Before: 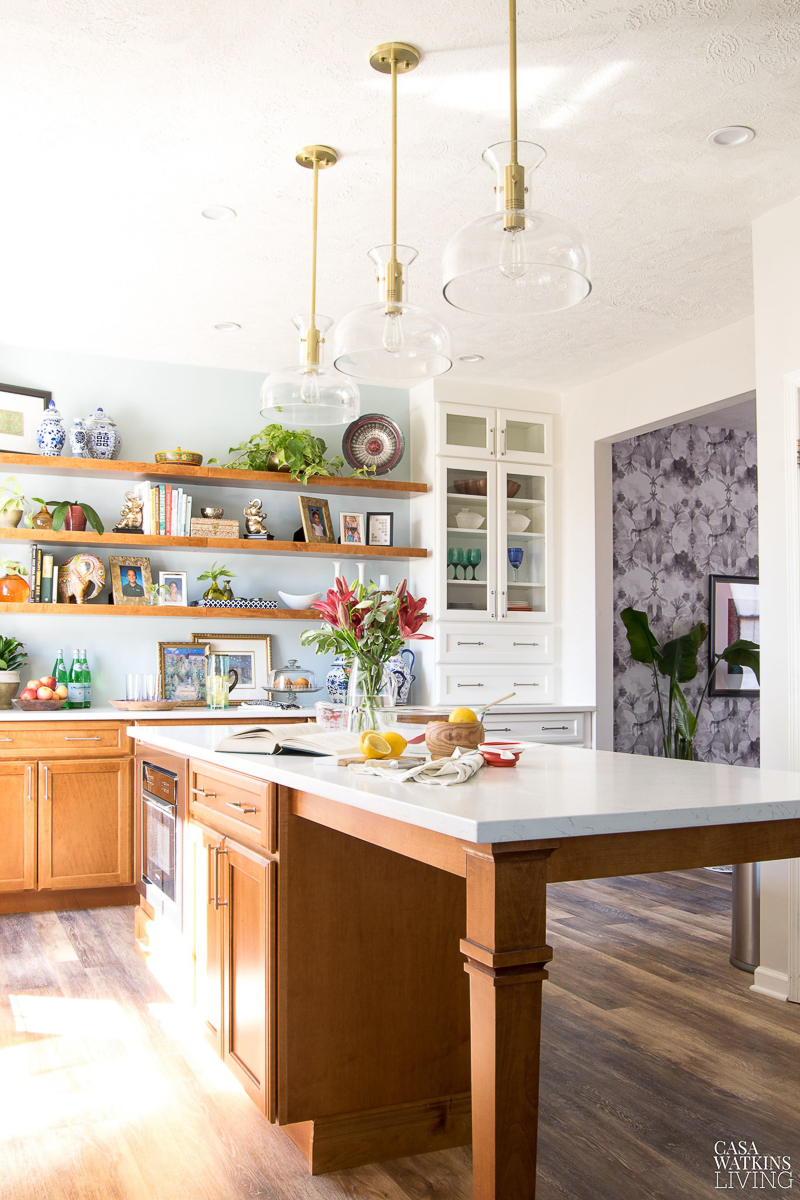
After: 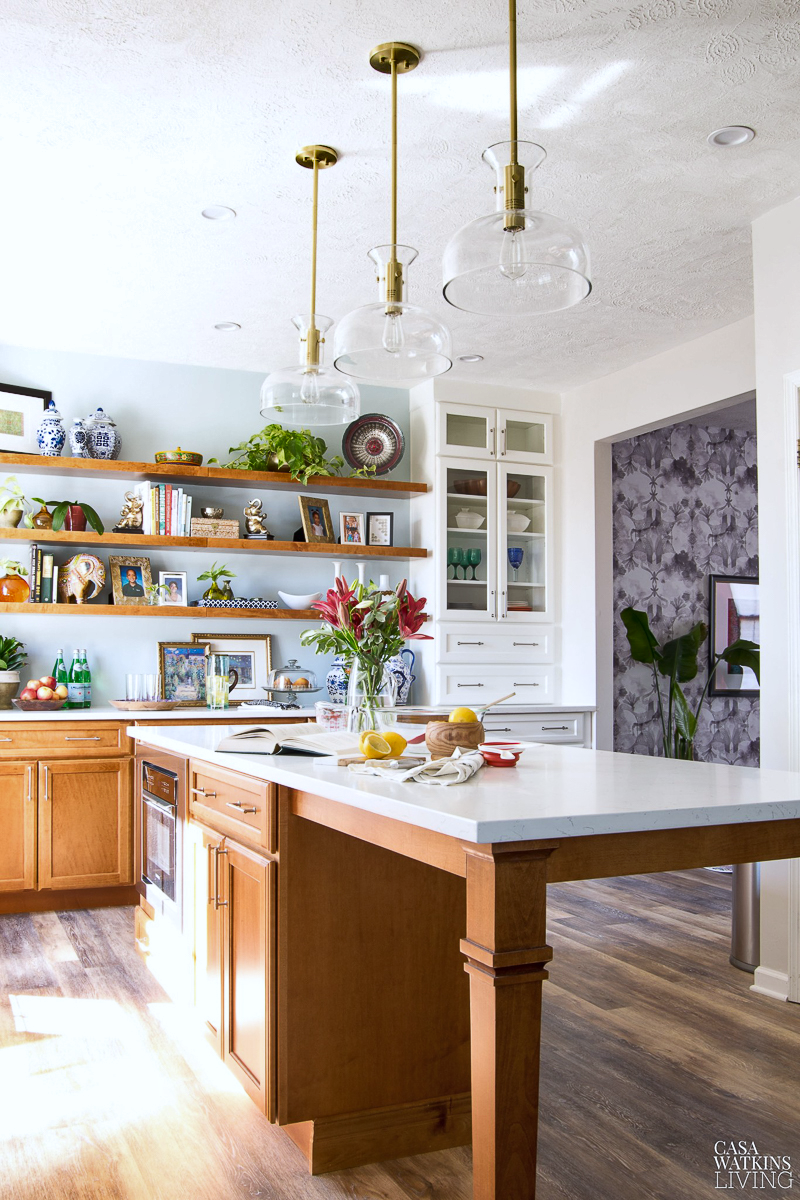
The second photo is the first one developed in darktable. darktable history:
white balance: red 0.974, blue 1.044
shadows and highlights: low approximation 0.01, soften with gaussian
